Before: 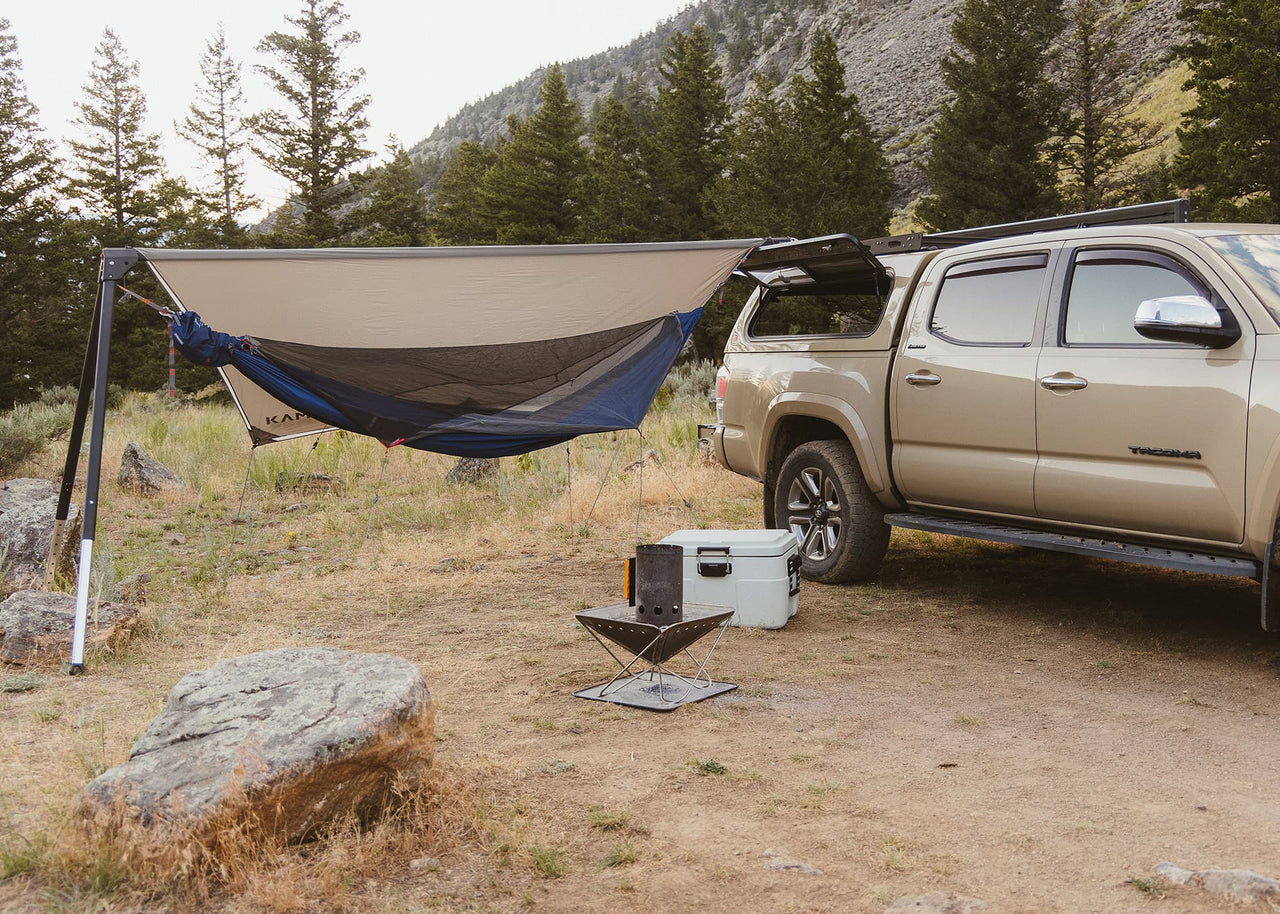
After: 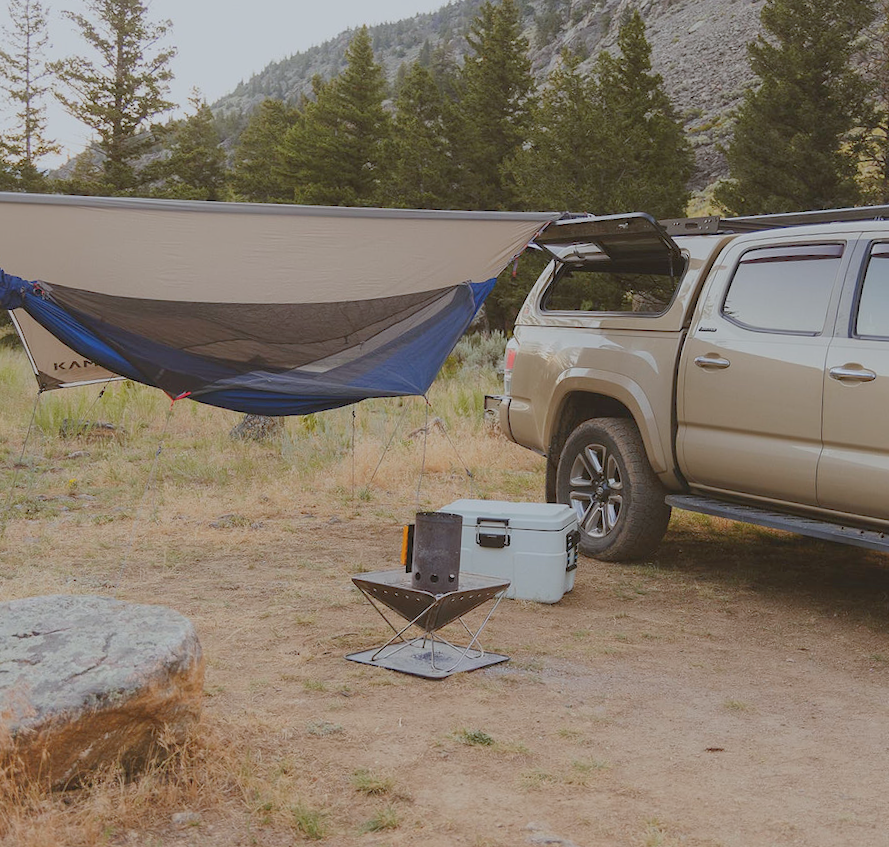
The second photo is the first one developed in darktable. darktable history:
crop and rotate: angle -3.27°, left 14.277%, top 0.028%, right 10.766%, bottom 0.028%
color balance rgb: contrast -30%
color calibration: x 0.355, y 0.367, temperature 4700.38 K
